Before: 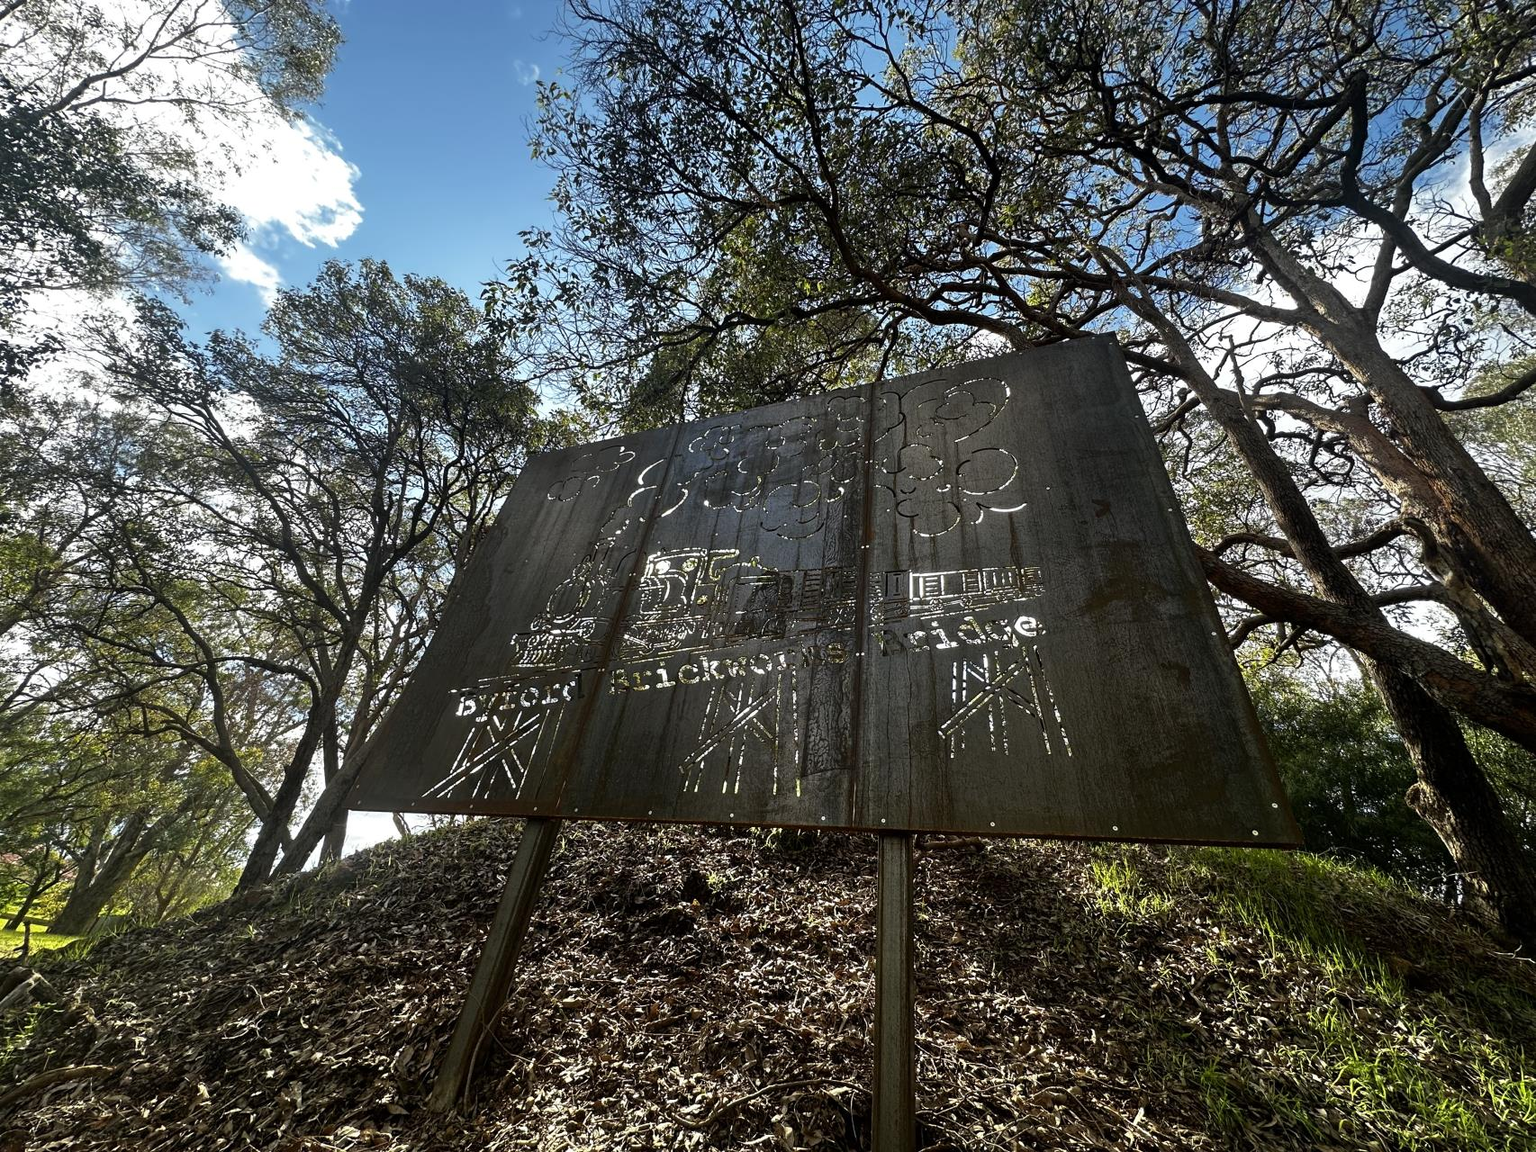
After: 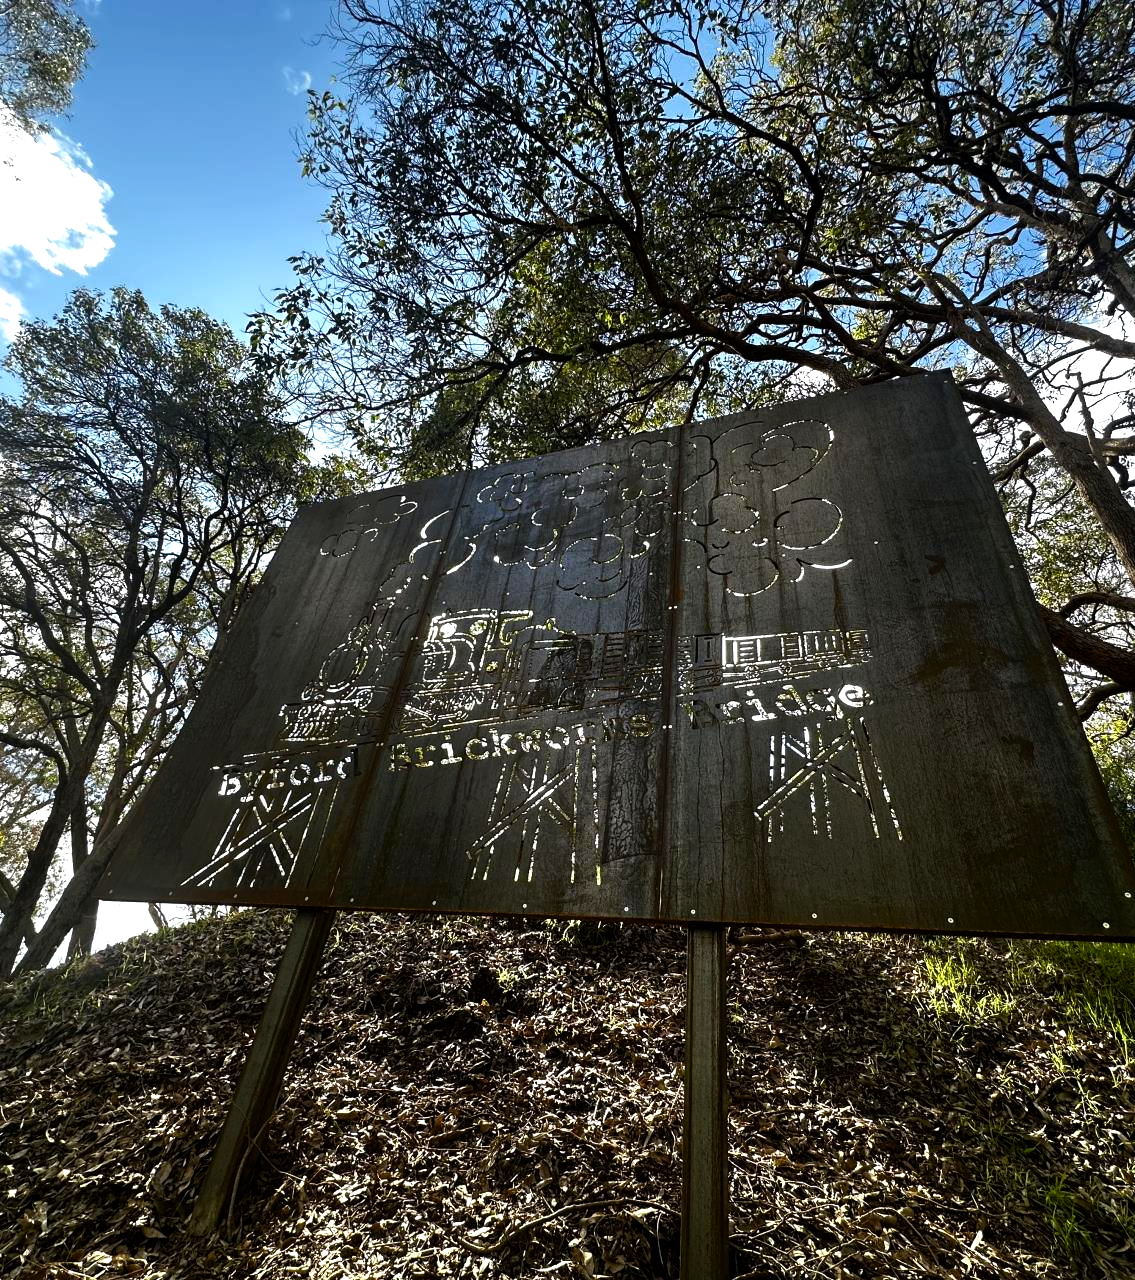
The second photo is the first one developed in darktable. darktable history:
color balance rgb: shadows lift › luminance -20%, power › hue 72.24°, highlights gain › luminance 15%, global offset › hue 171.6°, perceptual saturation grading › highlights -15%, perceptual saturation grading › shadows 25%, global vibrance 35%, contrast 10%
crop: left 16.899%, right 16.556%
